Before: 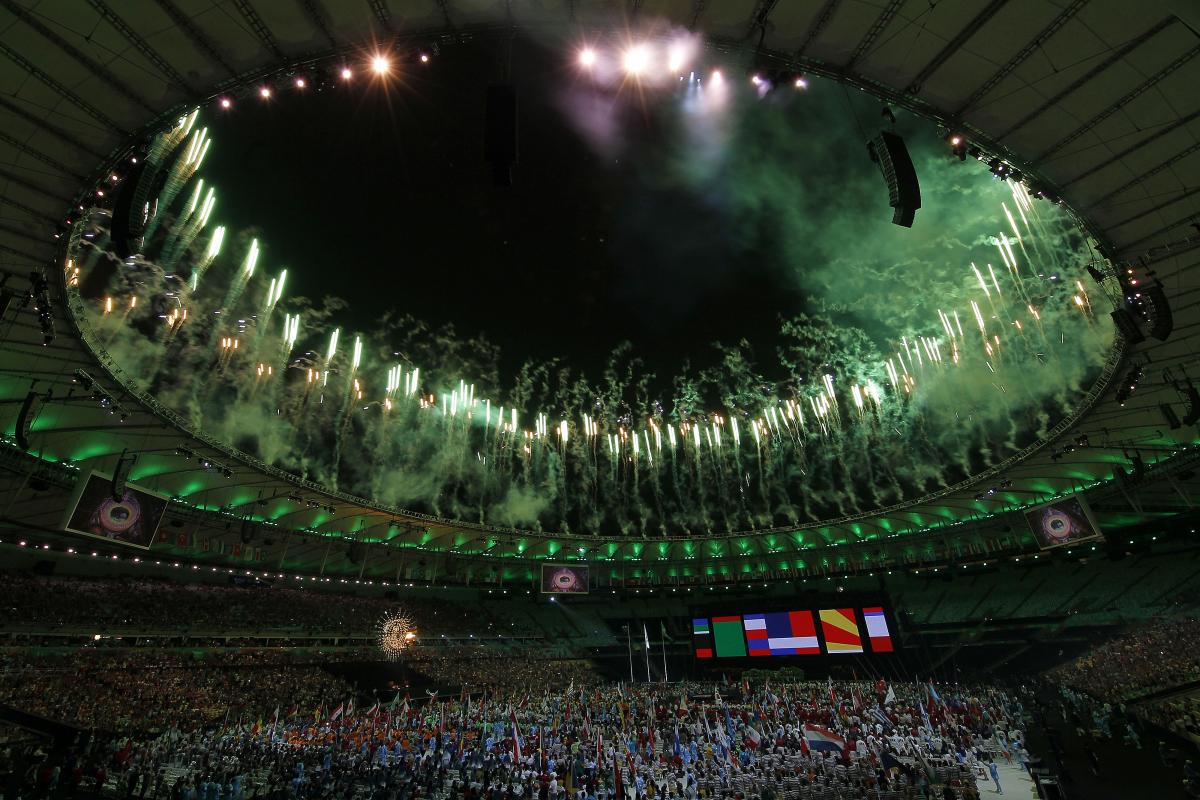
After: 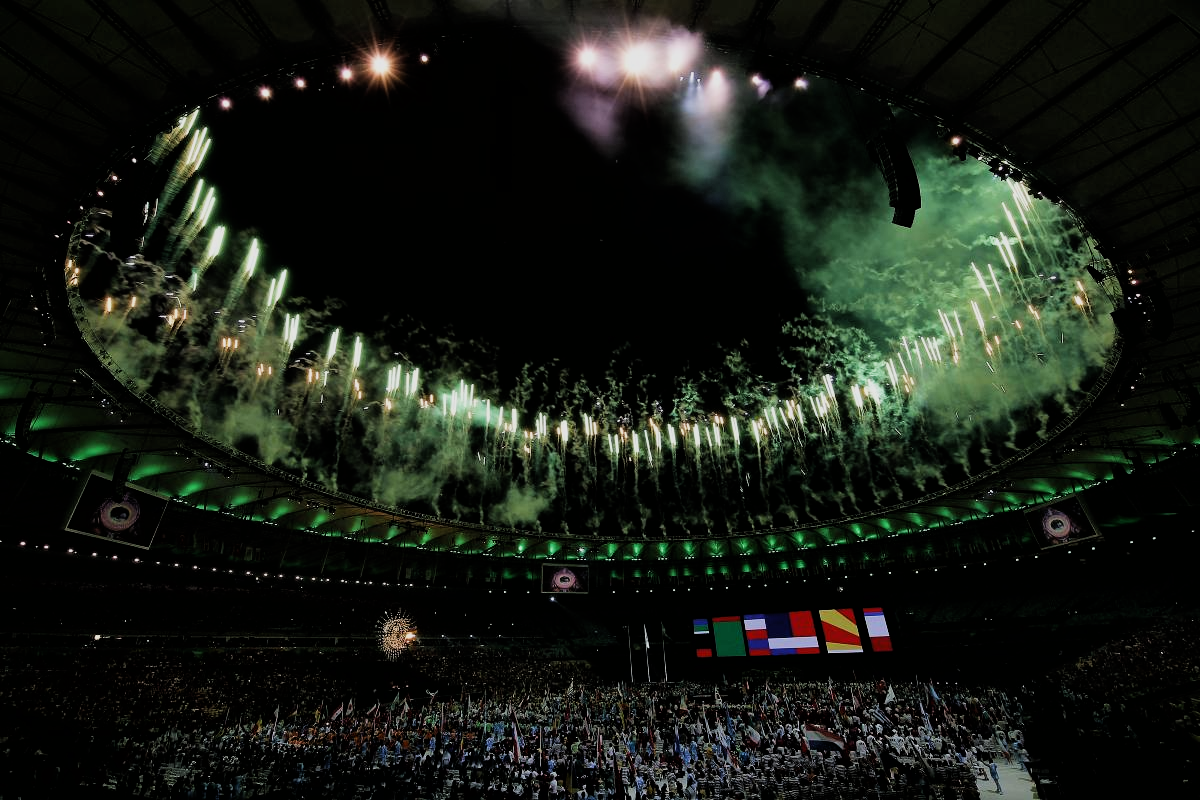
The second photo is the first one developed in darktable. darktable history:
filmic rgb: black relative exposure -5.01 EV, white relative exposure 3.97 EV, hardness 2.9, contrast 1.301, highlights saturation mix -30.4%
